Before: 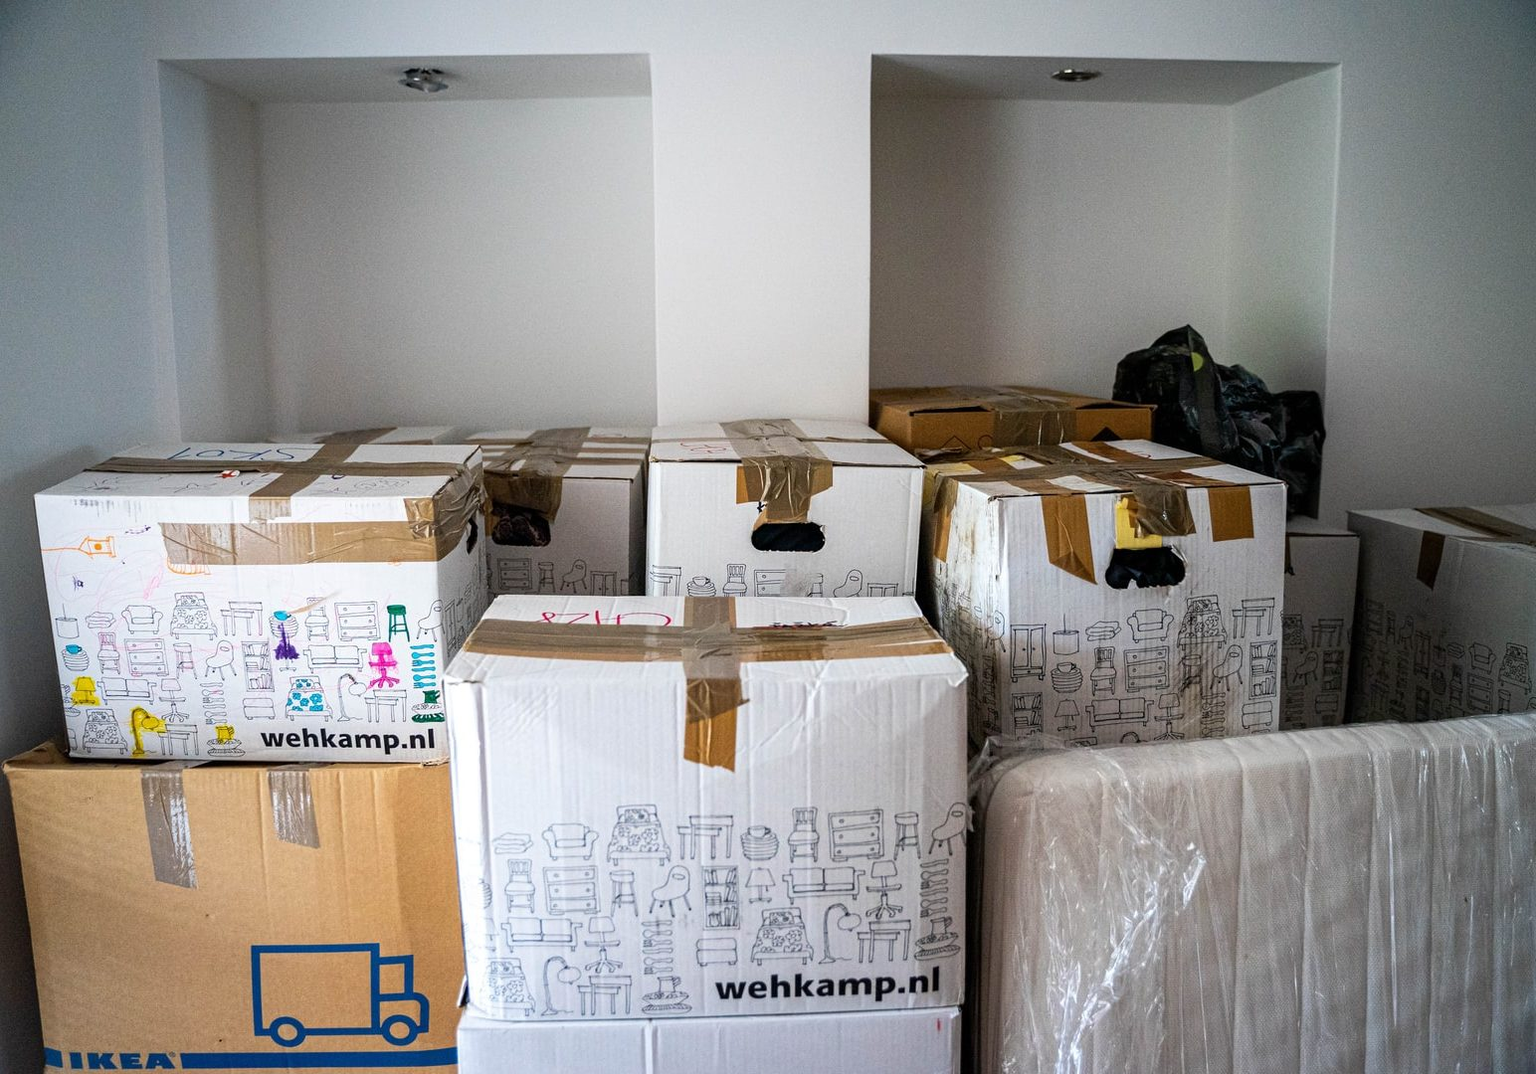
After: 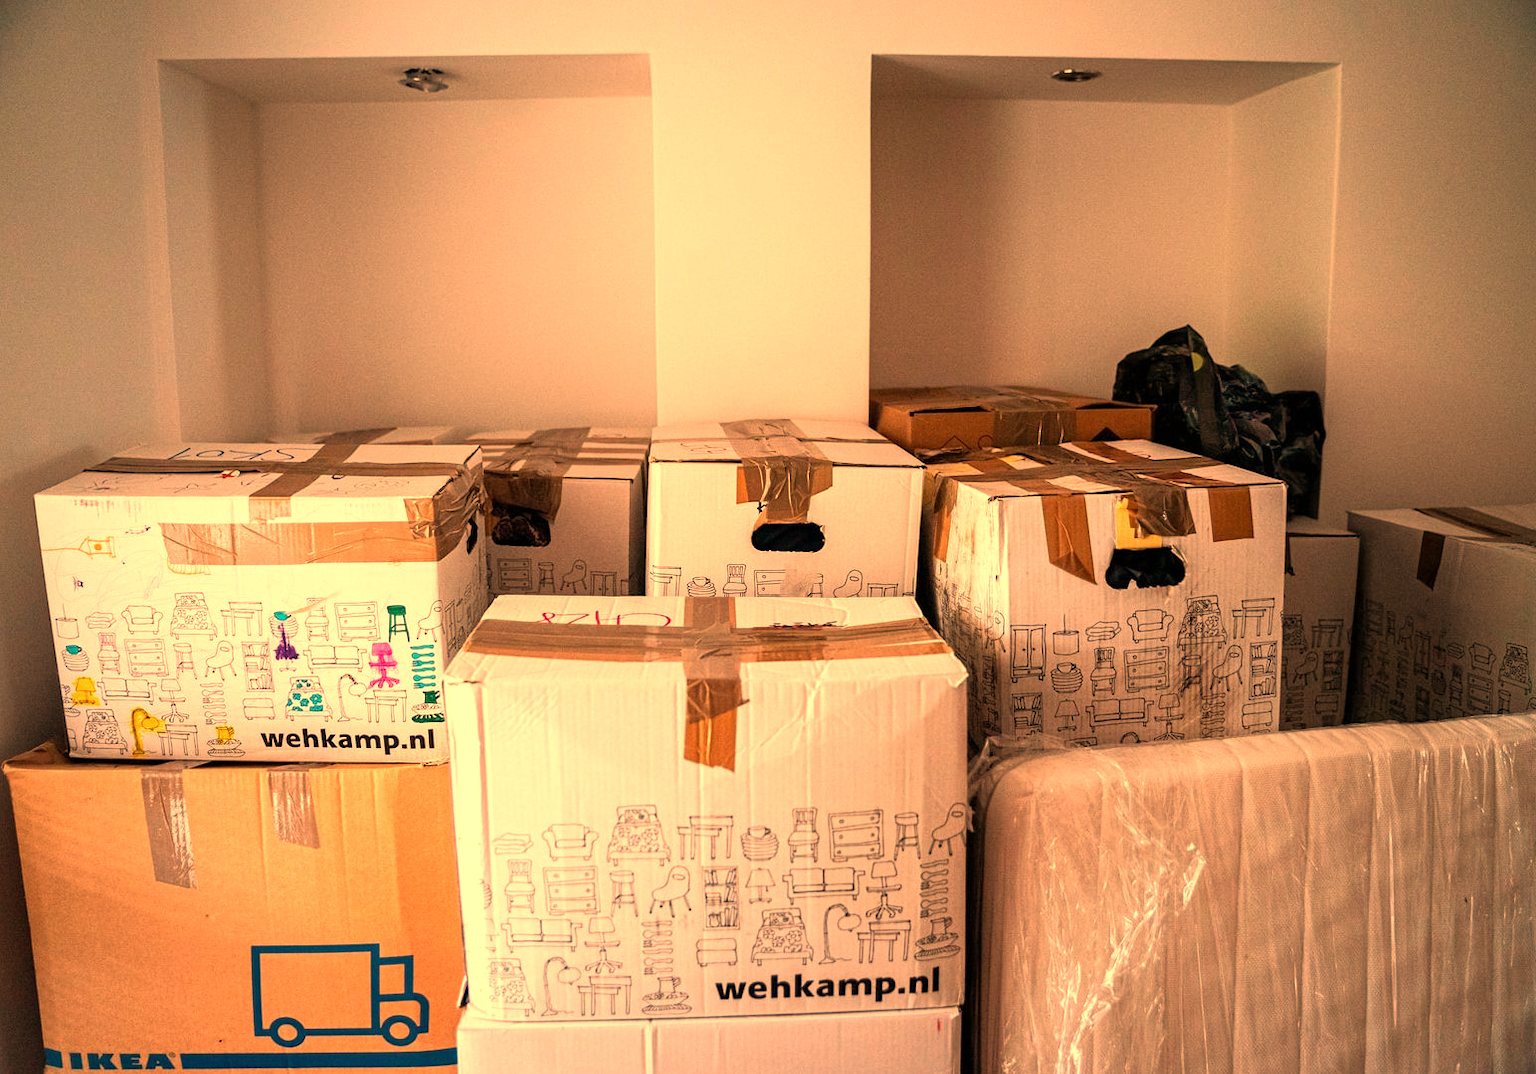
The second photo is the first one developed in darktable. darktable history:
velvia: strength 10%
white balance: red 1.467, blue 0.684
